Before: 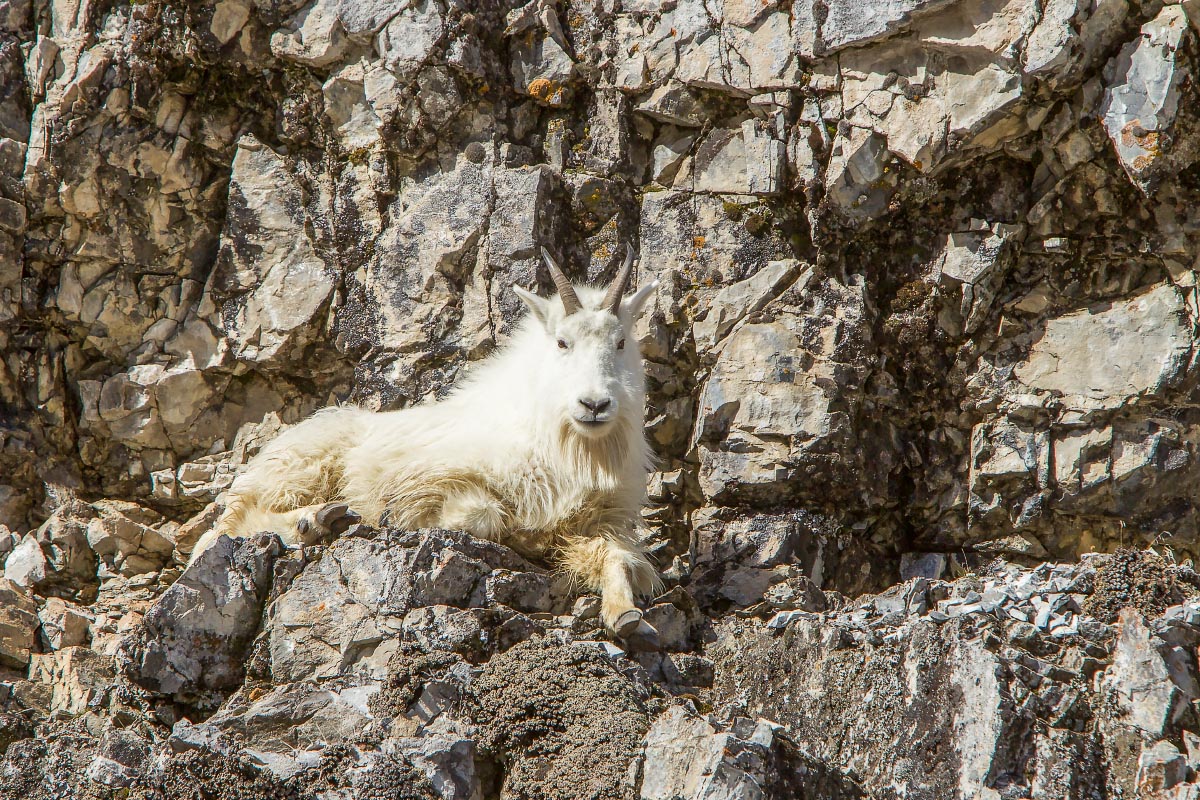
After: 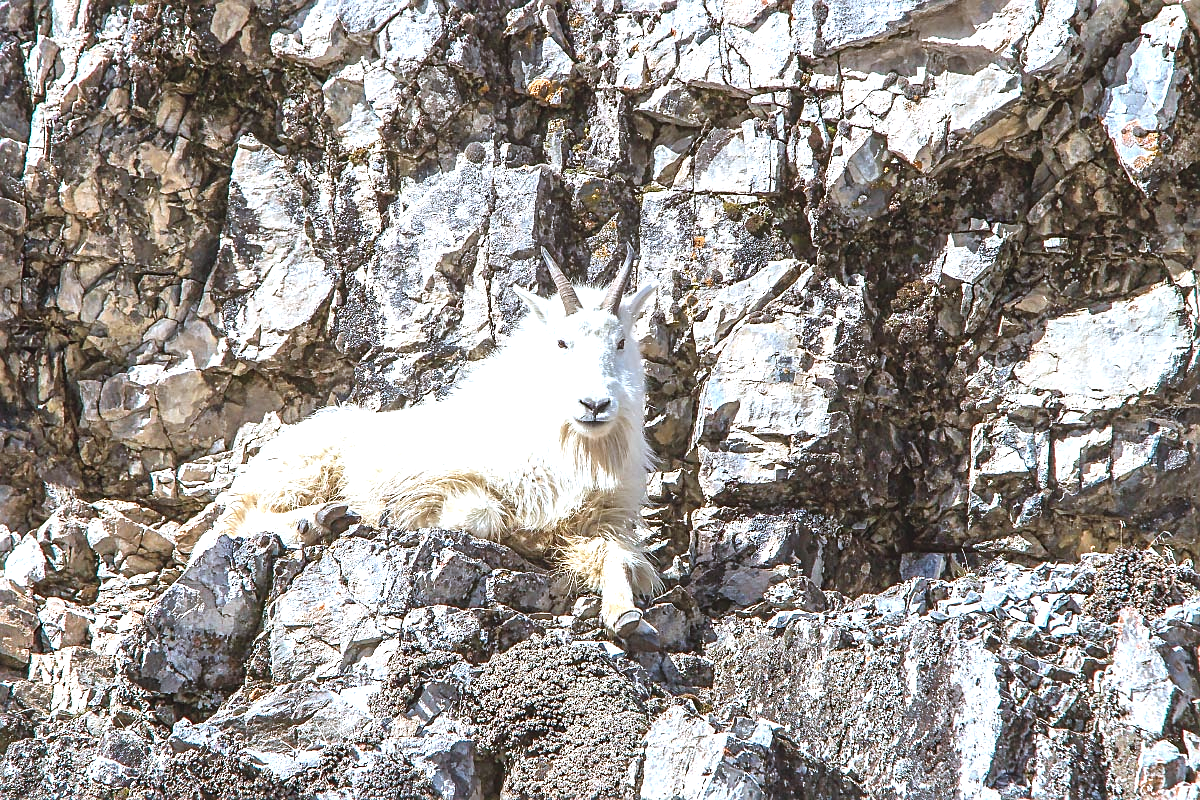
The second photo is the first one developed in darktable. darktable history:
sharpen: on, module defaults
exposure: black level correction -0.005, exposure 1.008 EV, compensate highlight preservation false
color correction: highlights a* -2.11, highlights b* -18.38
